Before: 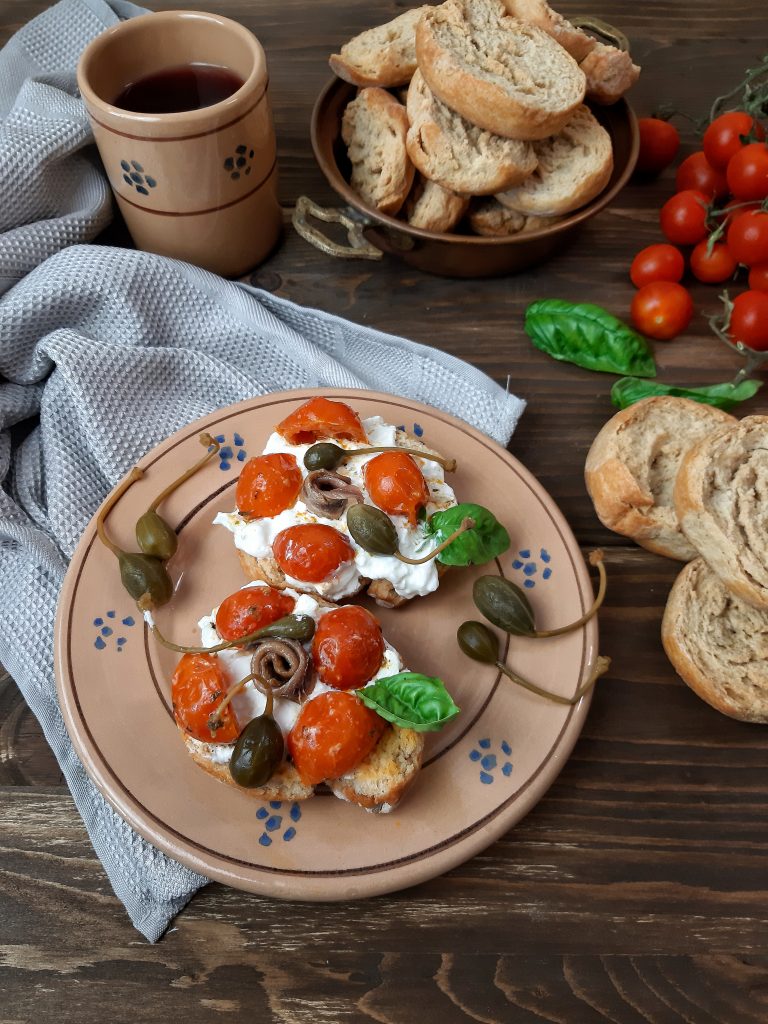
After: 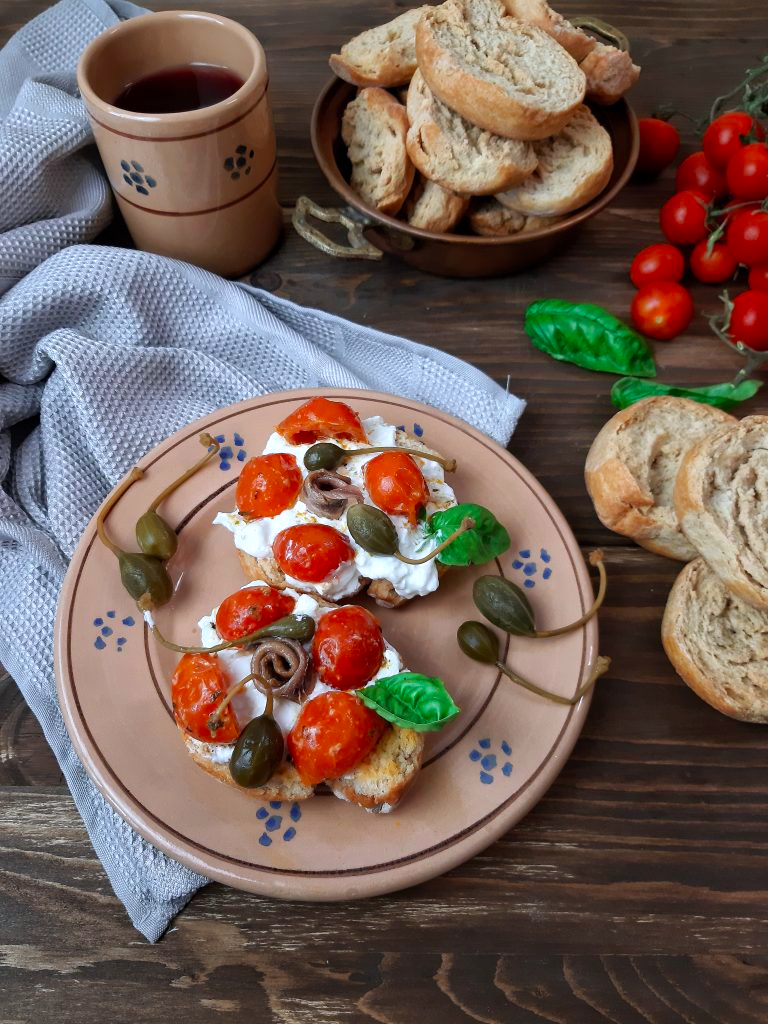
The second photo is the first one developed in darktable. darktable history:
color calibration: output R [0.948, 0.091, -0.04, 0], output G [-0.3, 1.384, -0.085, 0], output B [-0.108, 0.061, 1.08, 0], illuminant as shot in camera, x 0.358, y 0.373, temperature 4628.91 K
